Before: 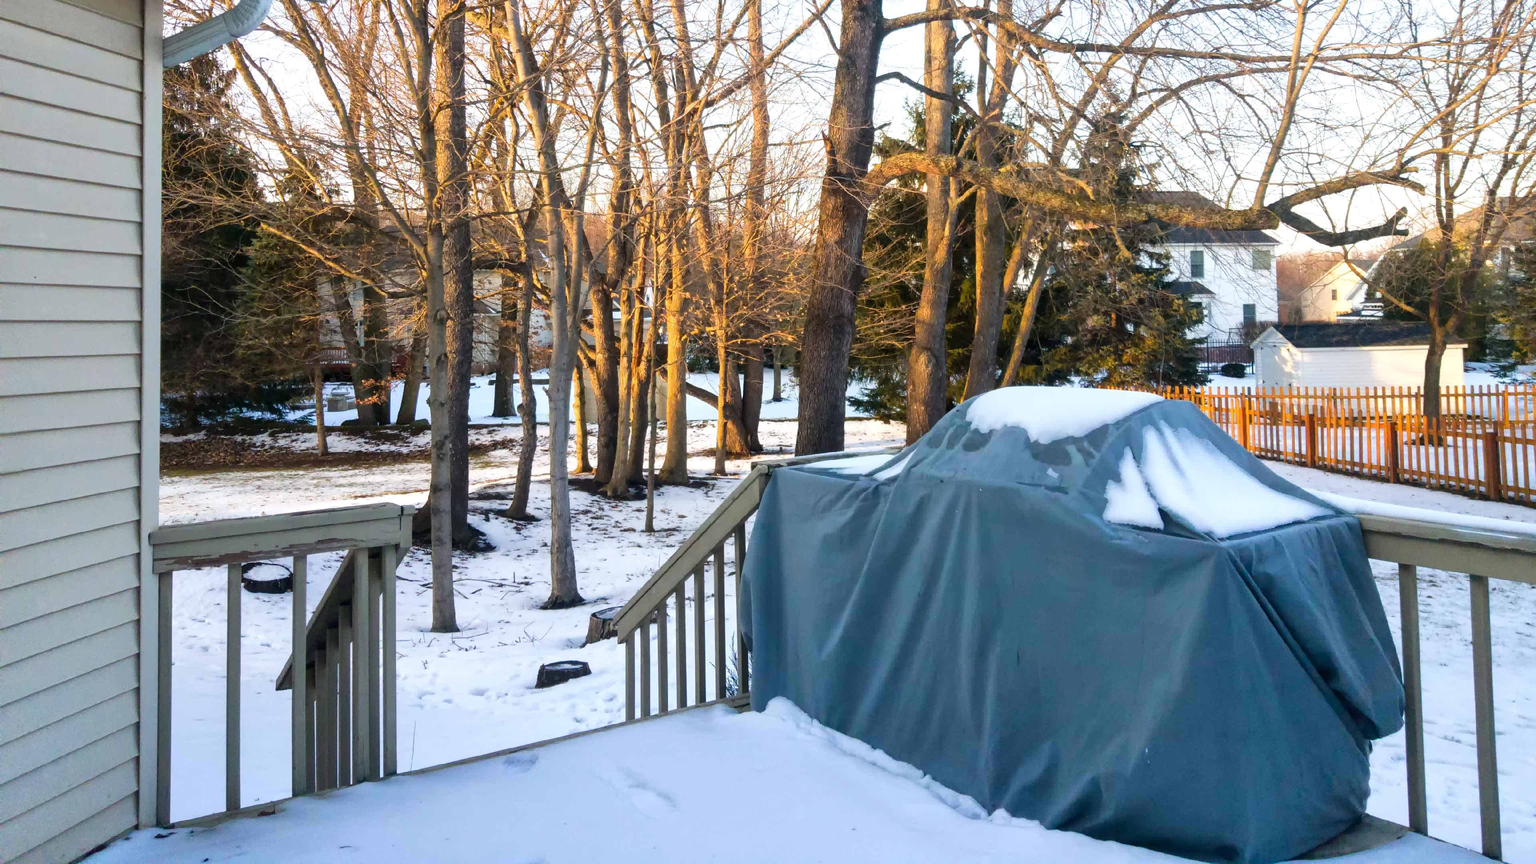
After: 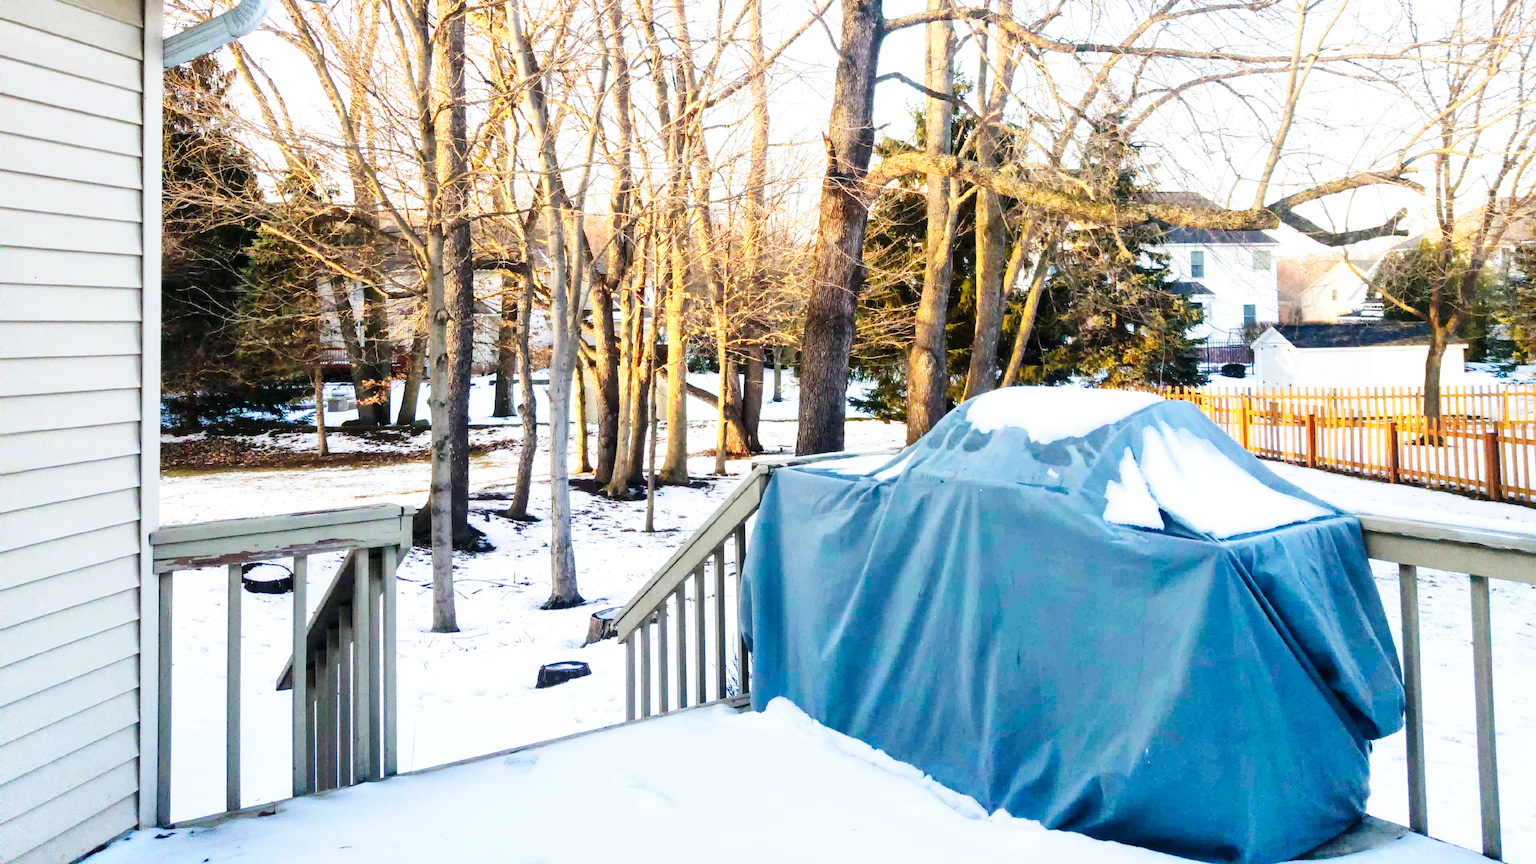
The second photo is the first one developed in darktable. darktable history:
color zones: curves: ch0 [(0, 0.5) (0.143, 0.52) (0.286, 0.5) (0.429, 0.5) (0.571, 0.5) (0.714, 0.5) (0.857, 0.5) (1, 0.5)]; ch1 [(0, 0.489) (0.155, 0.45) (0.286, 0.466) (0.429, 0.5) (0.571, 0.5) (0.714, 0.5) (0.857, 0.5) (1, 0.489)]
base curve: curves: ch0 [(0, 0.003) (0.001, 0.002) (0.006, 0.004) (0.02, 0.022) (0.048, 0.086) (0.094, 0.234) (0.162, 0.431) (0.258, 0.629) (0.385, 0.8) (0.548, 0.918) (0.751, 0.988) (1, 1)], preserve colors none
